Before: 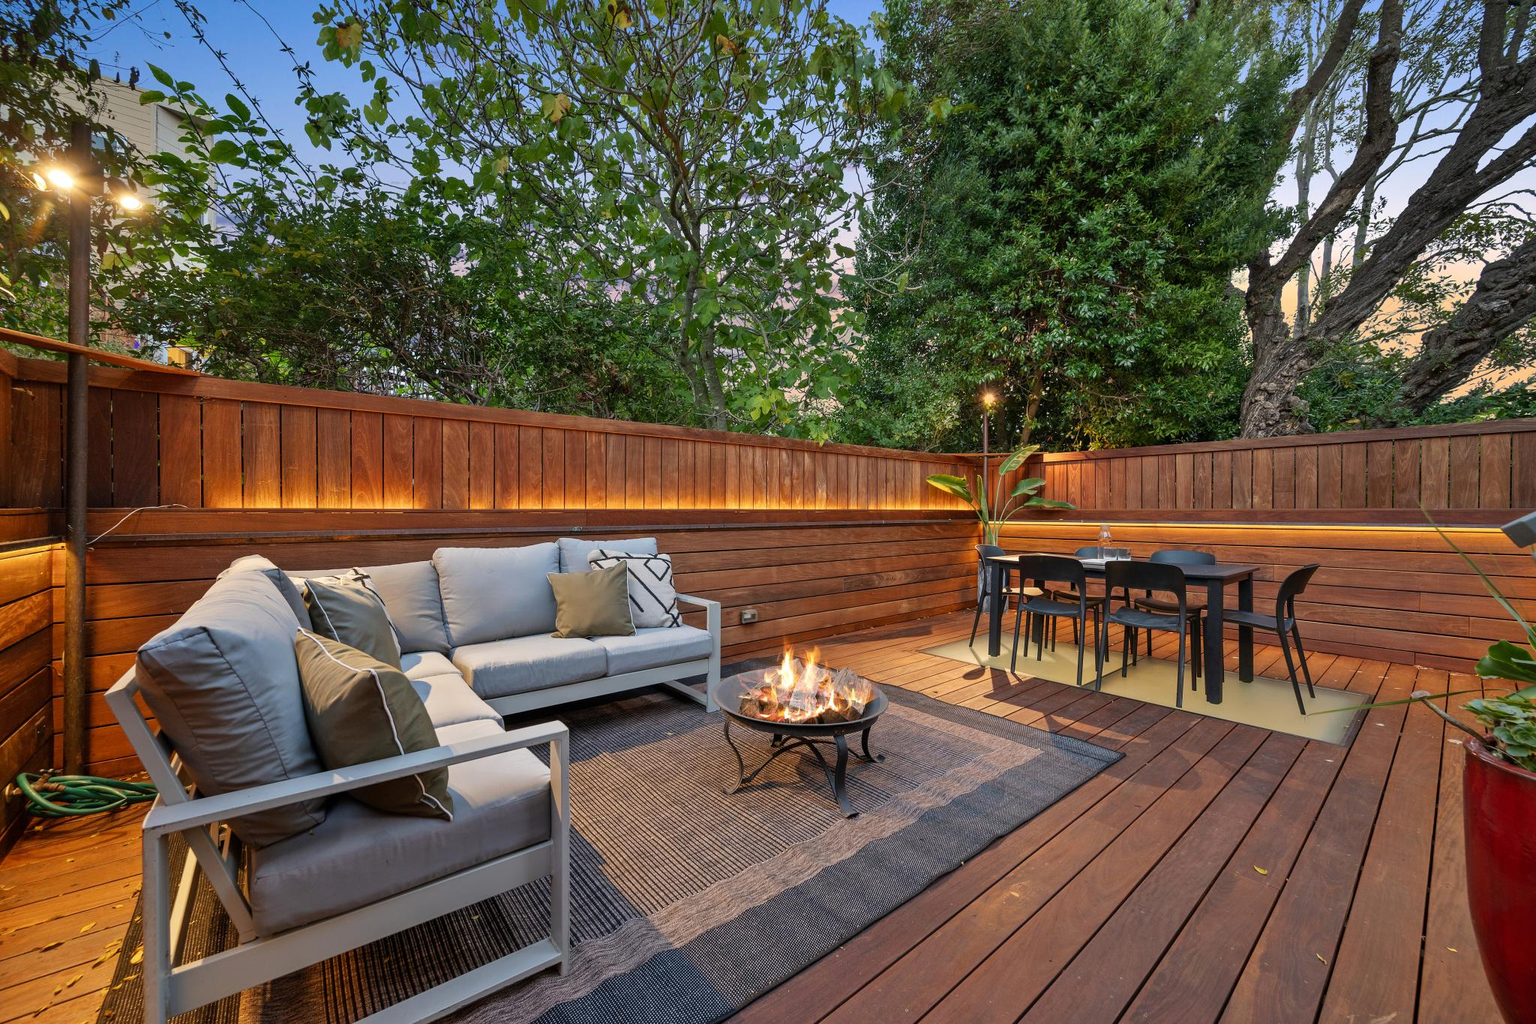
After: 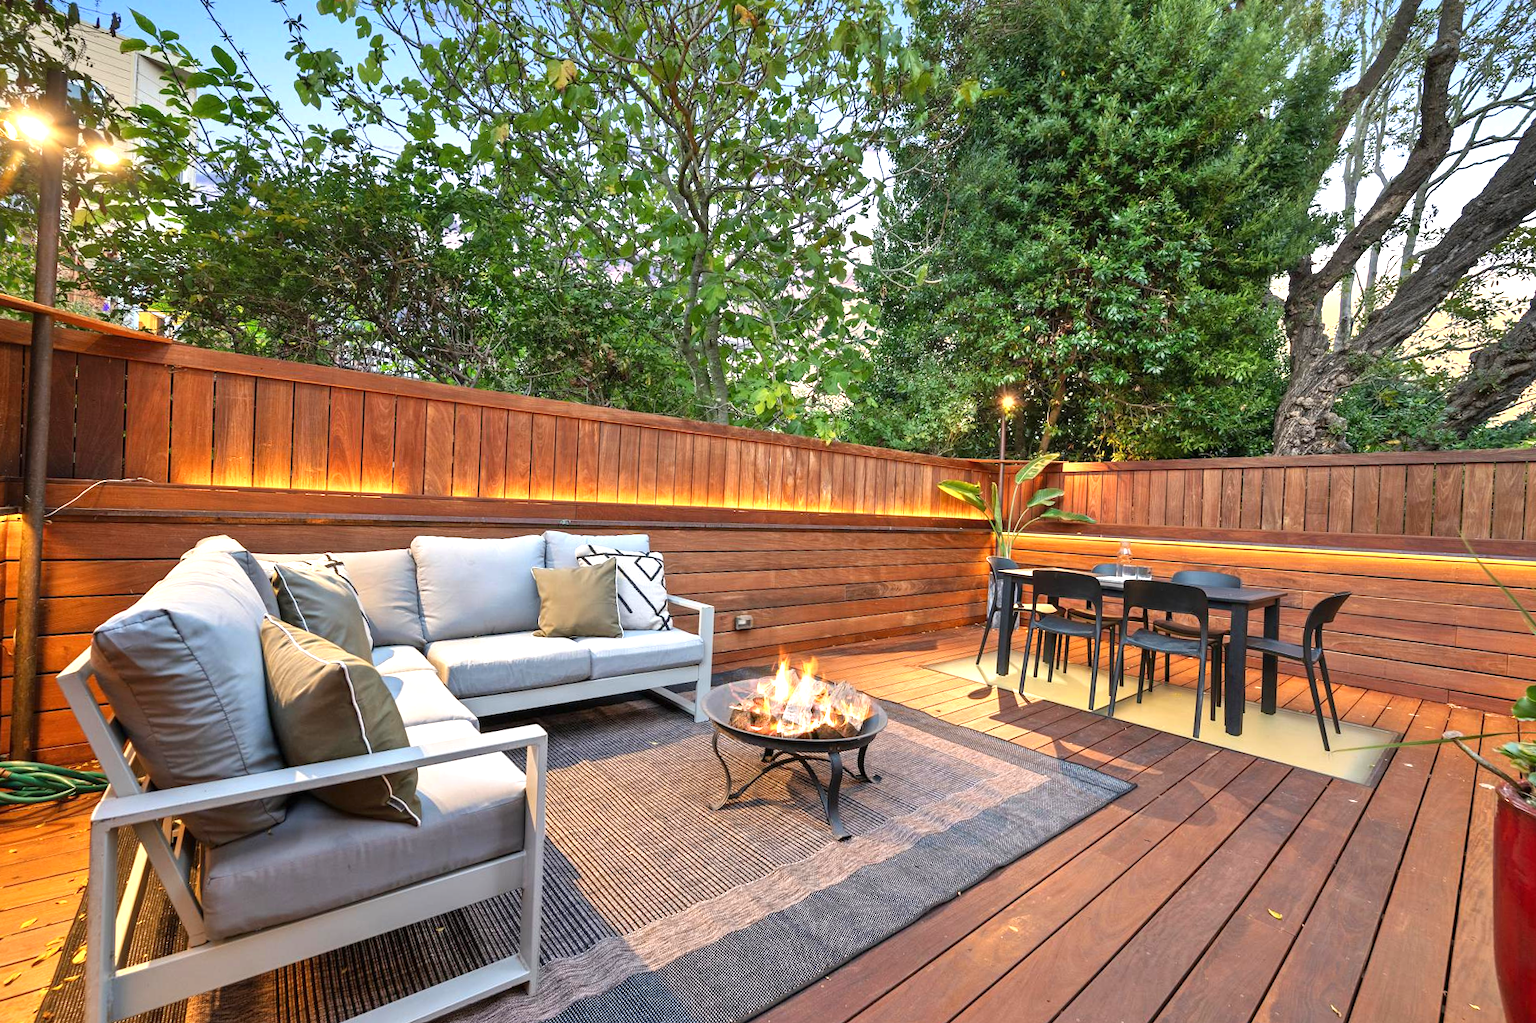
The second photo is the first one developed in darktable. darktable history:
crop and rotate: angle -2.38°
exposure: black level correction 0, exposure 1 EV, compensate highlight preservation false
